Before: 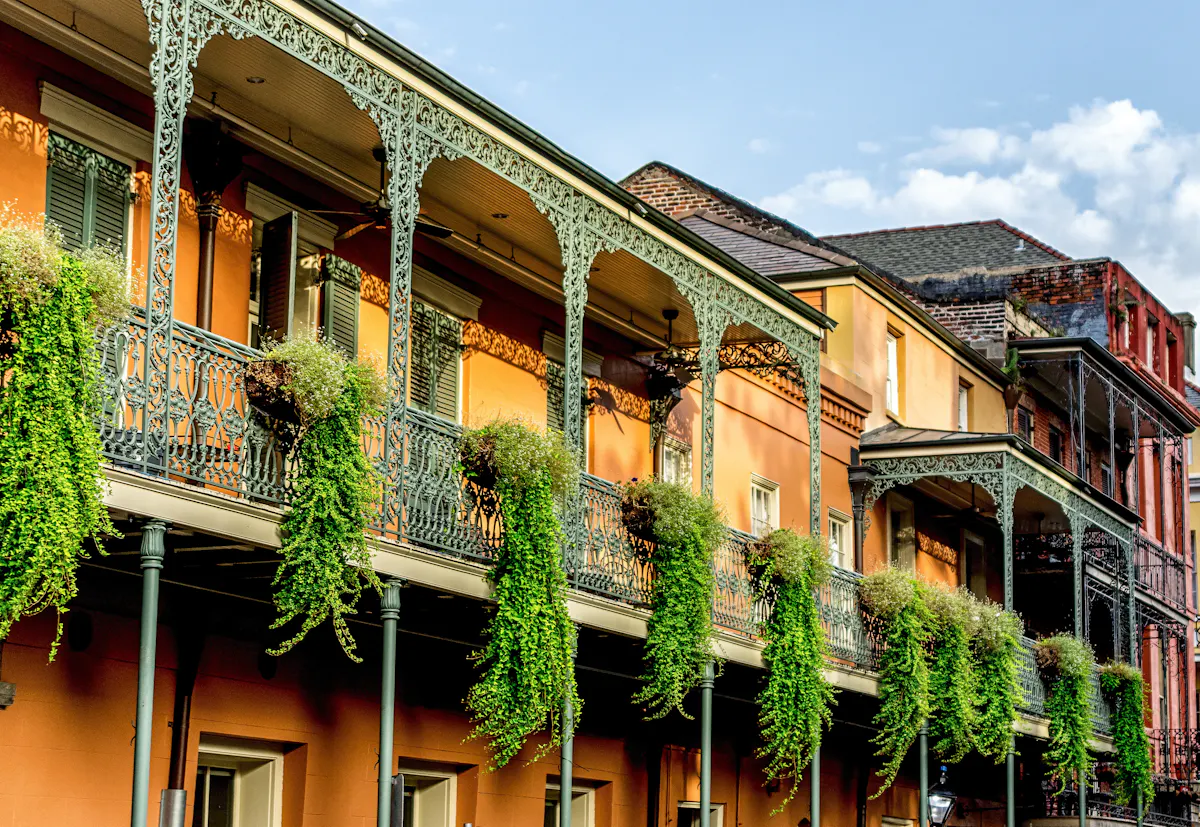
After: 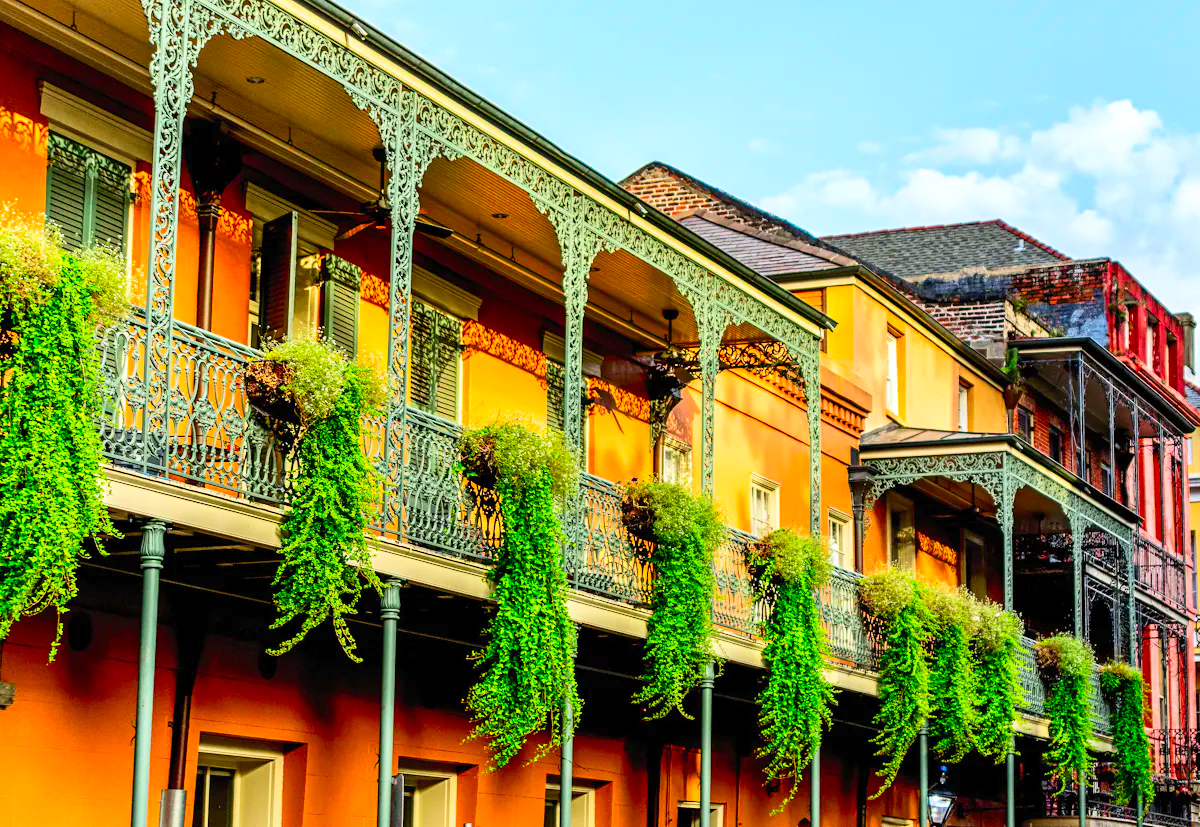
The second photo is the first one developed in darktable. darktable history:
contrast brightness saturation: contrast 0.205, brightness 0.195, saturation 0.794
